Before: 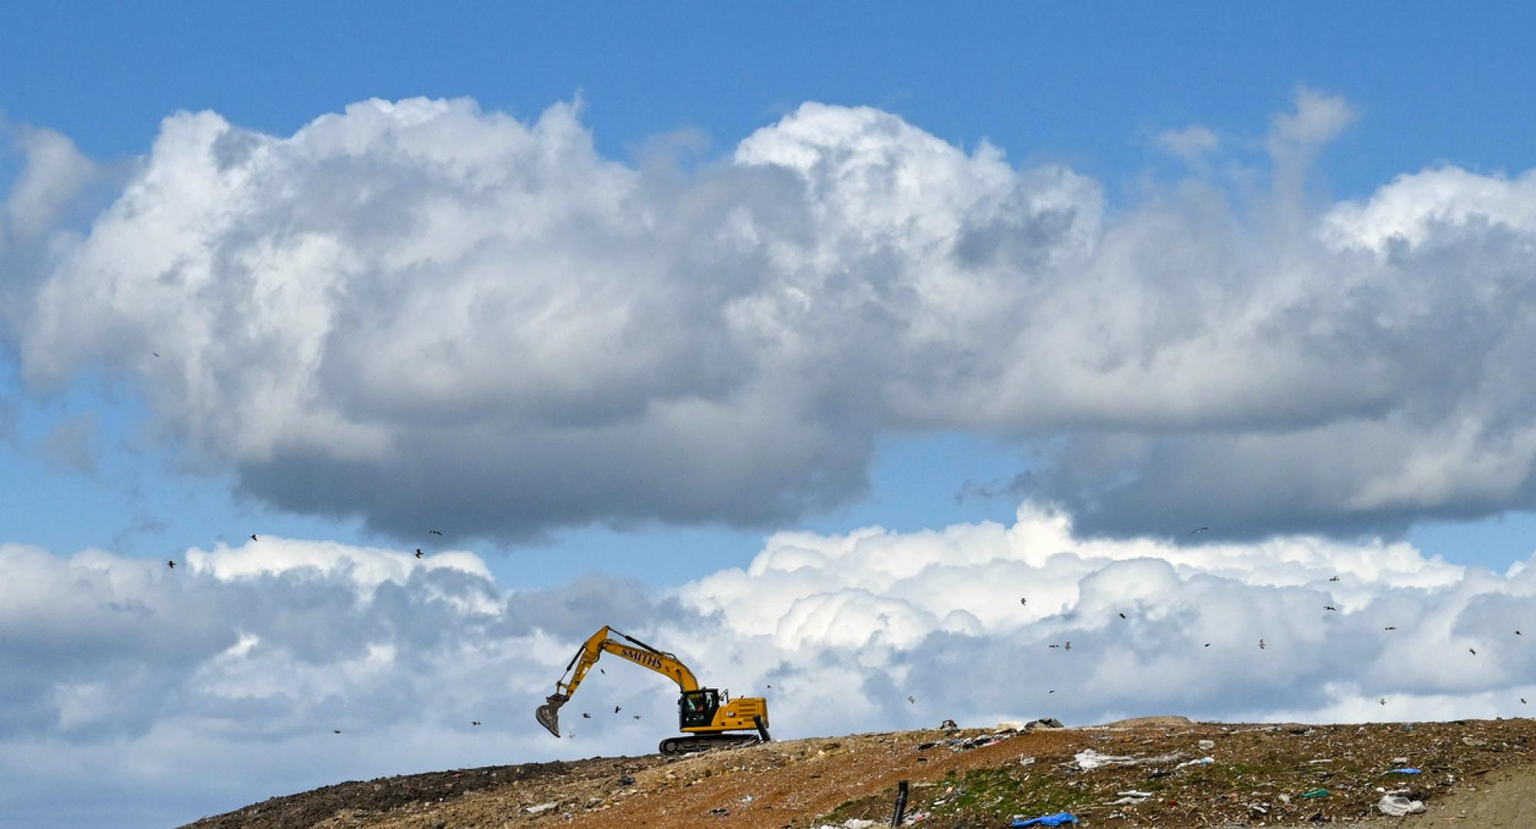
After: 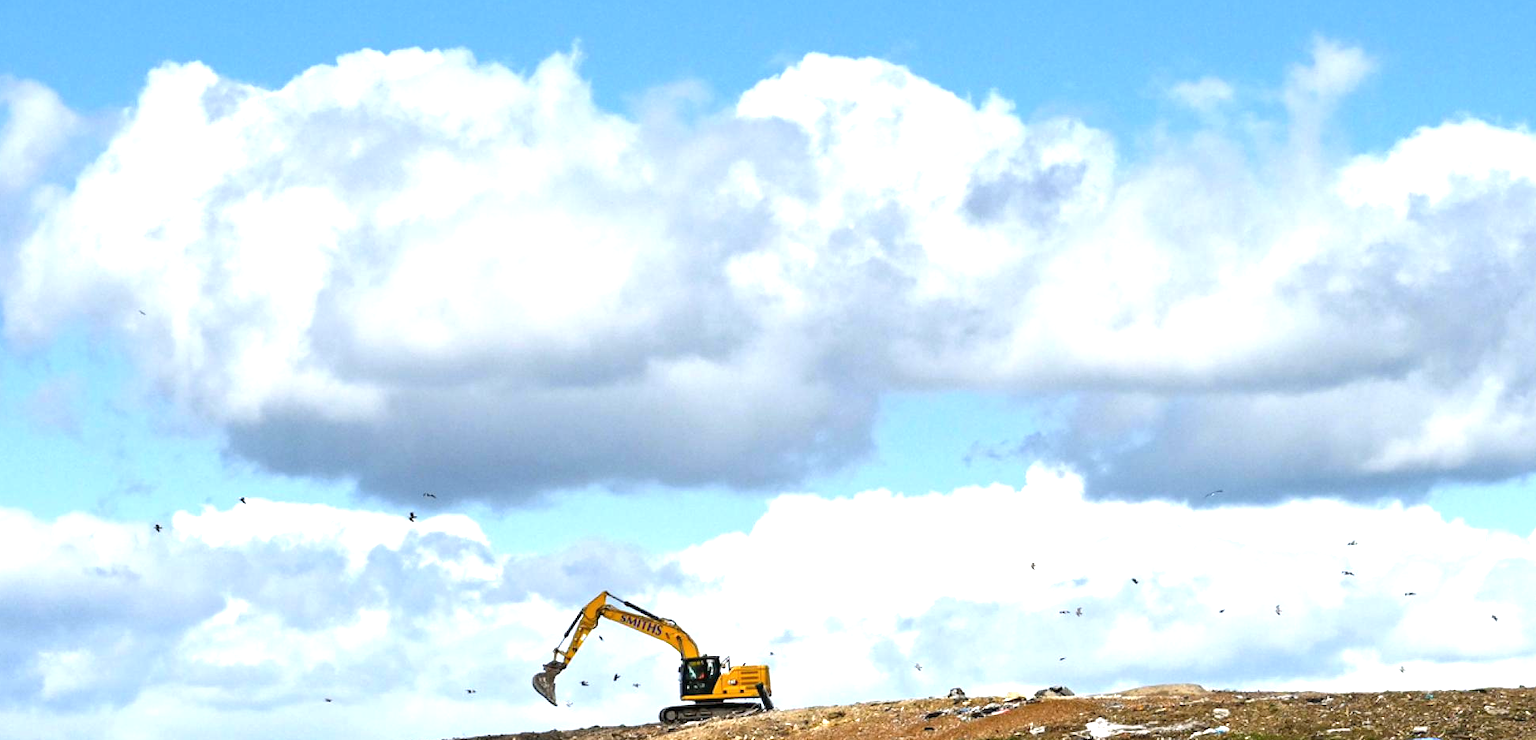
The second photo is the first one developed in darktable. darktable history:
exposure: black level correction 0, exposure 1.101 EV, compensate highlight preservation false
crop: left 1.185%, top 6.193%, right 1.451%, bottom 6.849%
